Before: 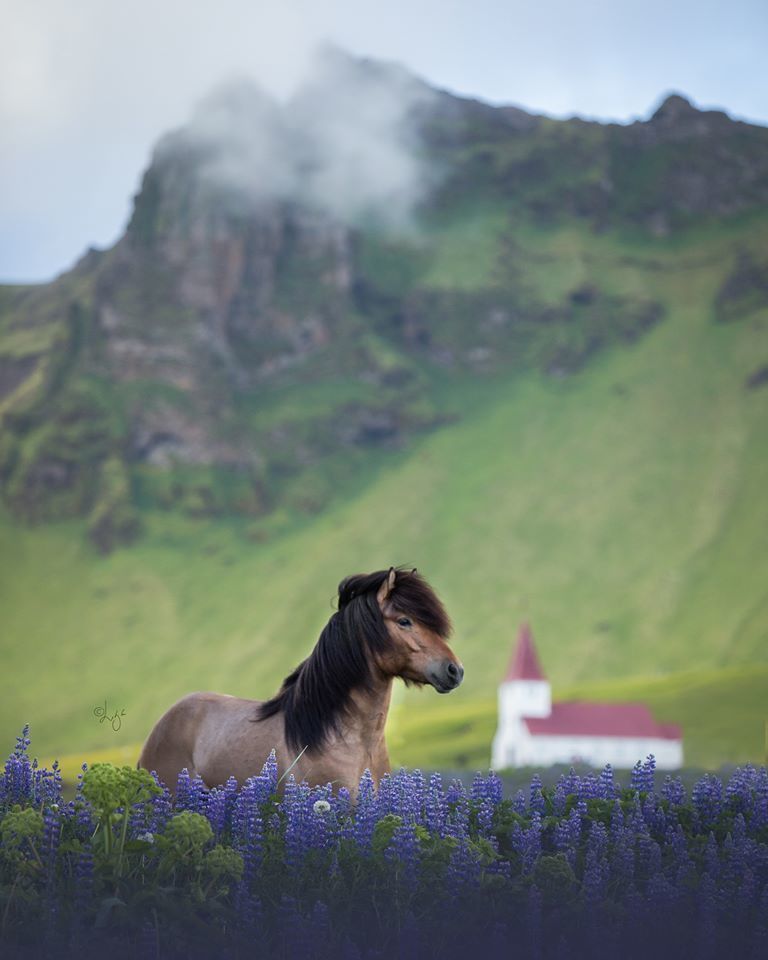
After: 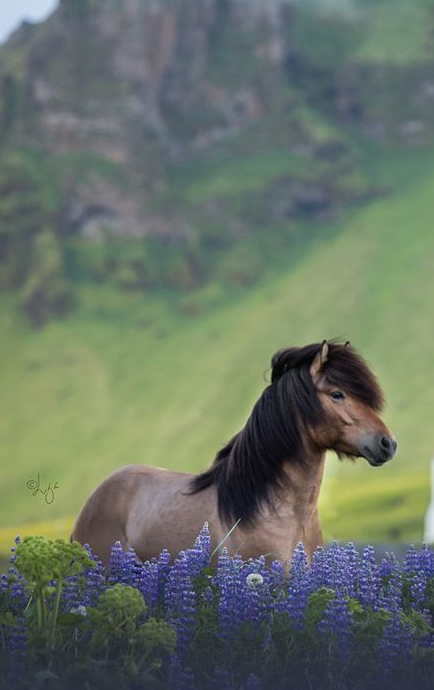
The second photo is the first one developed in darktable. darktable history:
crop: left 8.745%, top 23.683%, right 34.649%, bottom 4.351%
